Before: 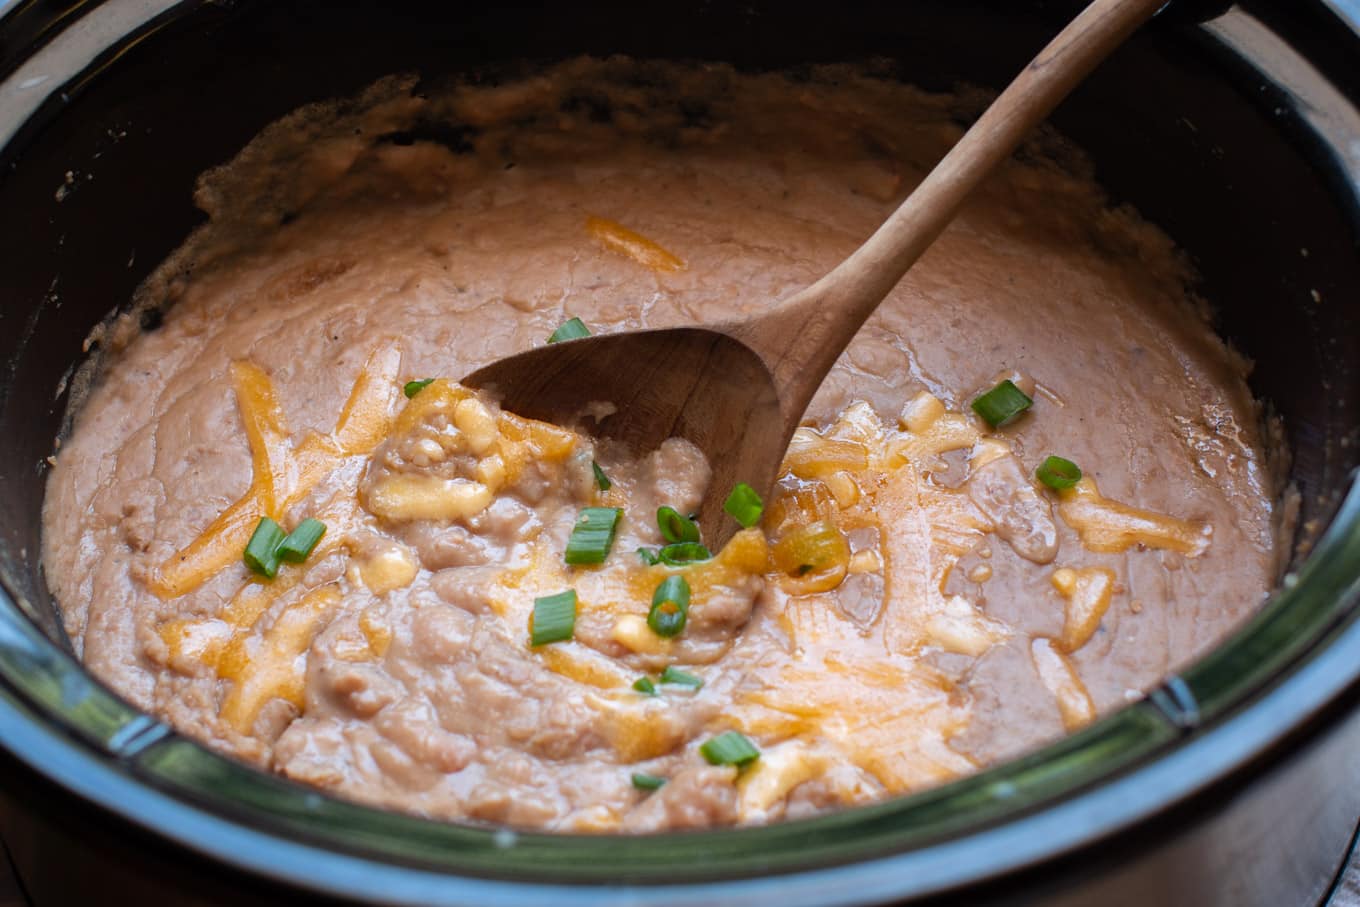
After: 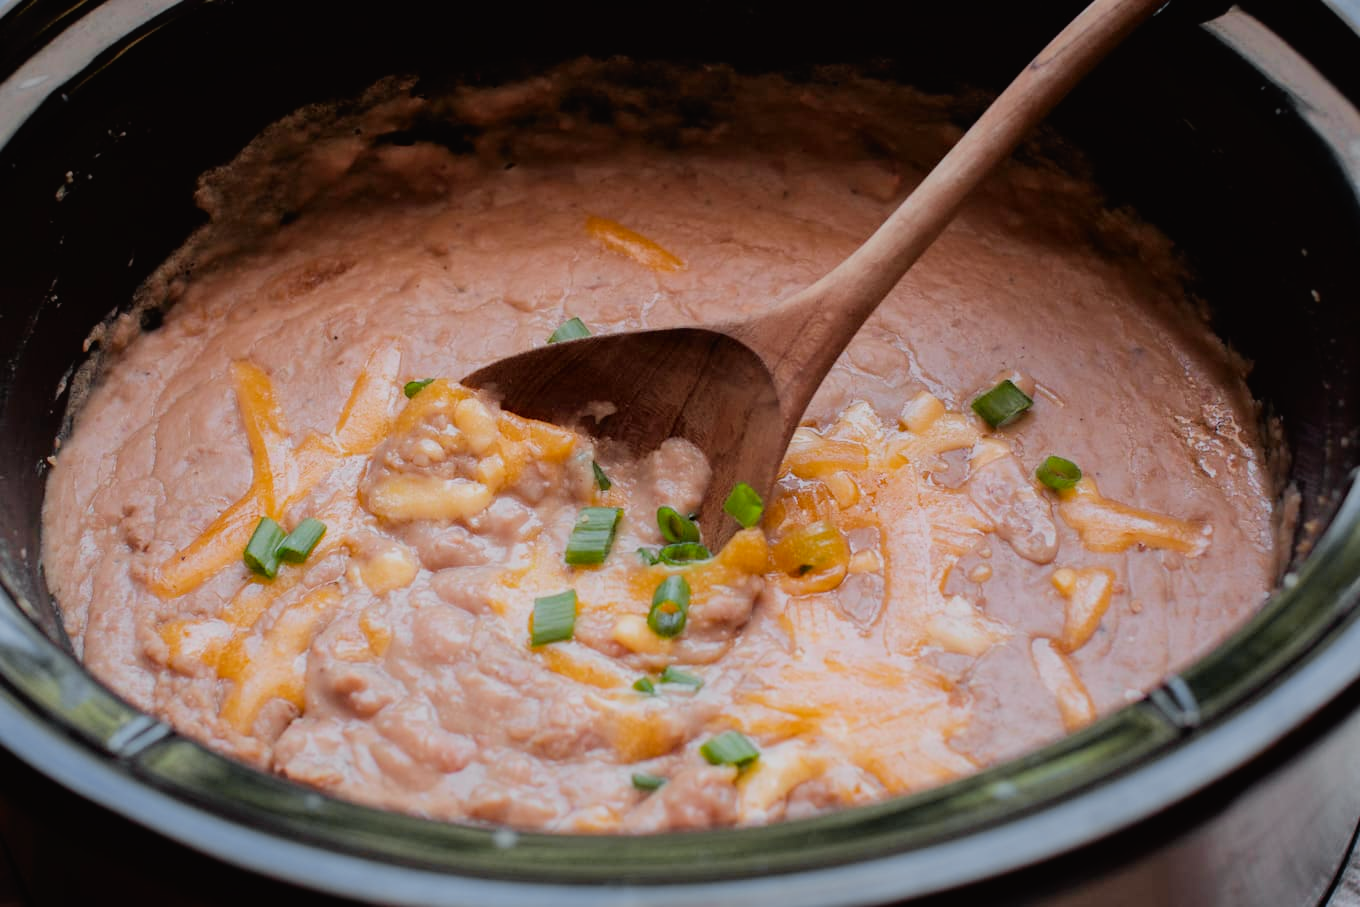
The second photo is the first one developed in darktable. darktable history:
tone curve: curves: ch0 [(0, 0.013) (0.036, 0.035) (0.274, 0.288) (0.504, 0.536) (0.844, 0.84) (1, 0.97)]; ch1 [(0, 0) (0.389, 0.403) (0.462, 0.48) (0.499, 0.5) (0.522, 0.534) (0.567, 0.588) (0.626, 0.645) (0.749, 0.781) (1, 1)]; ch2 [(0, 0) (0.457, 0.486) (0.5, 0.501) (0.533, 0.539) (0.599, 0.6) (0.704, 0.732) (1, 1)], color space Lab, independent channels, preserve colors none
filmic rgb: hardness 4.17, contrast 0.921
